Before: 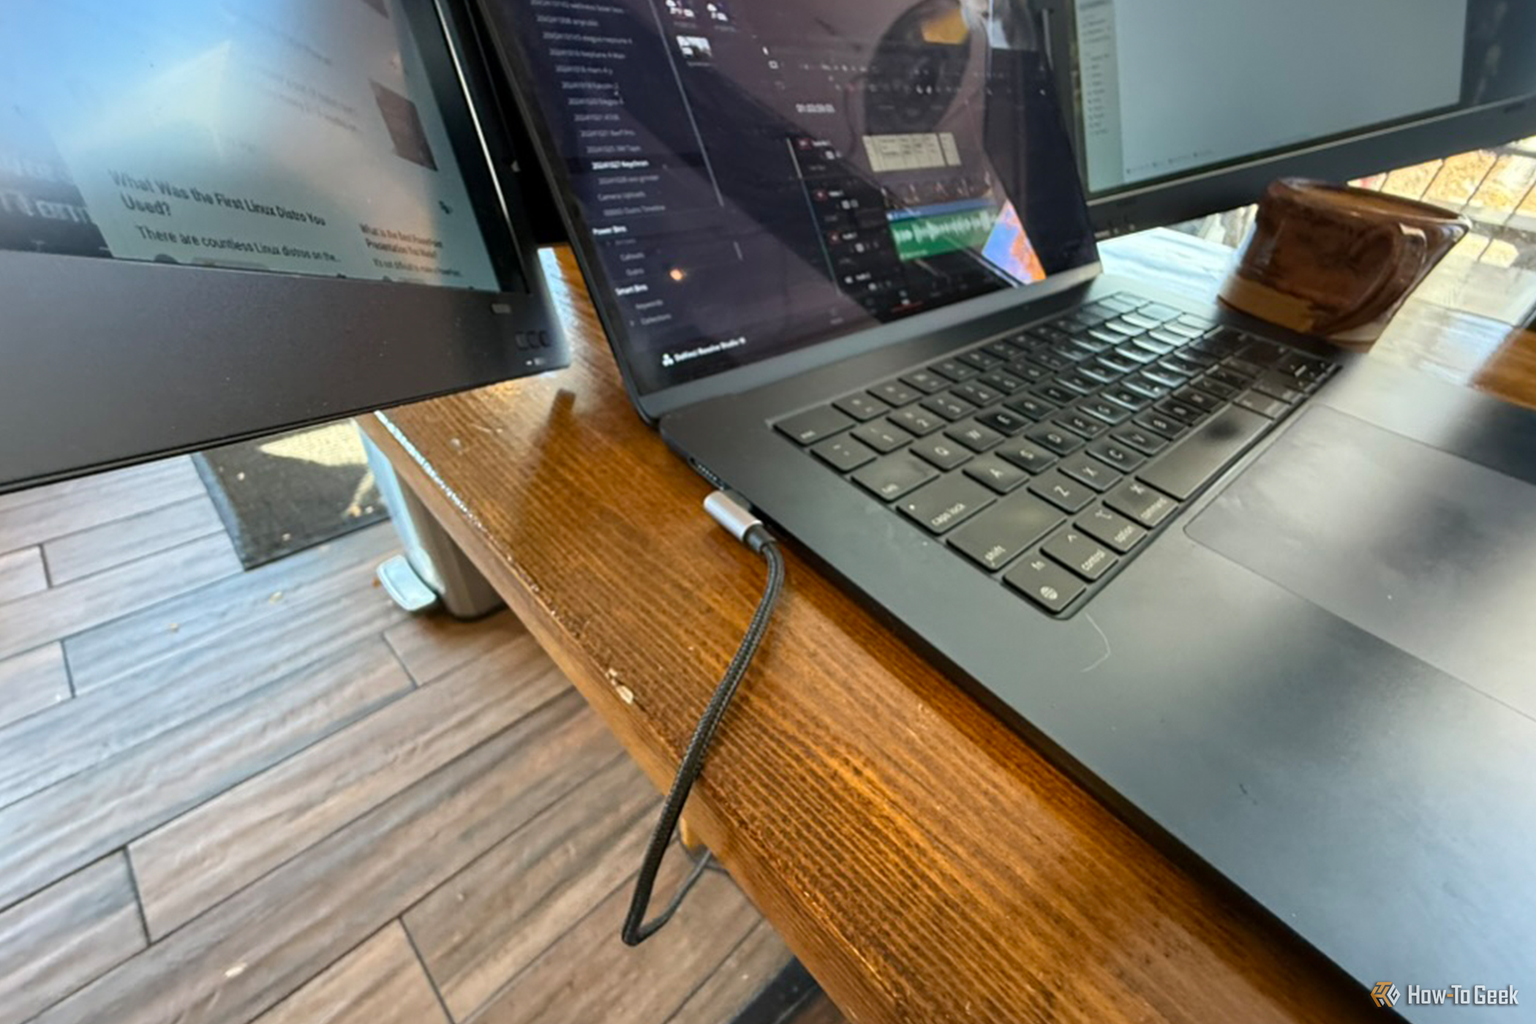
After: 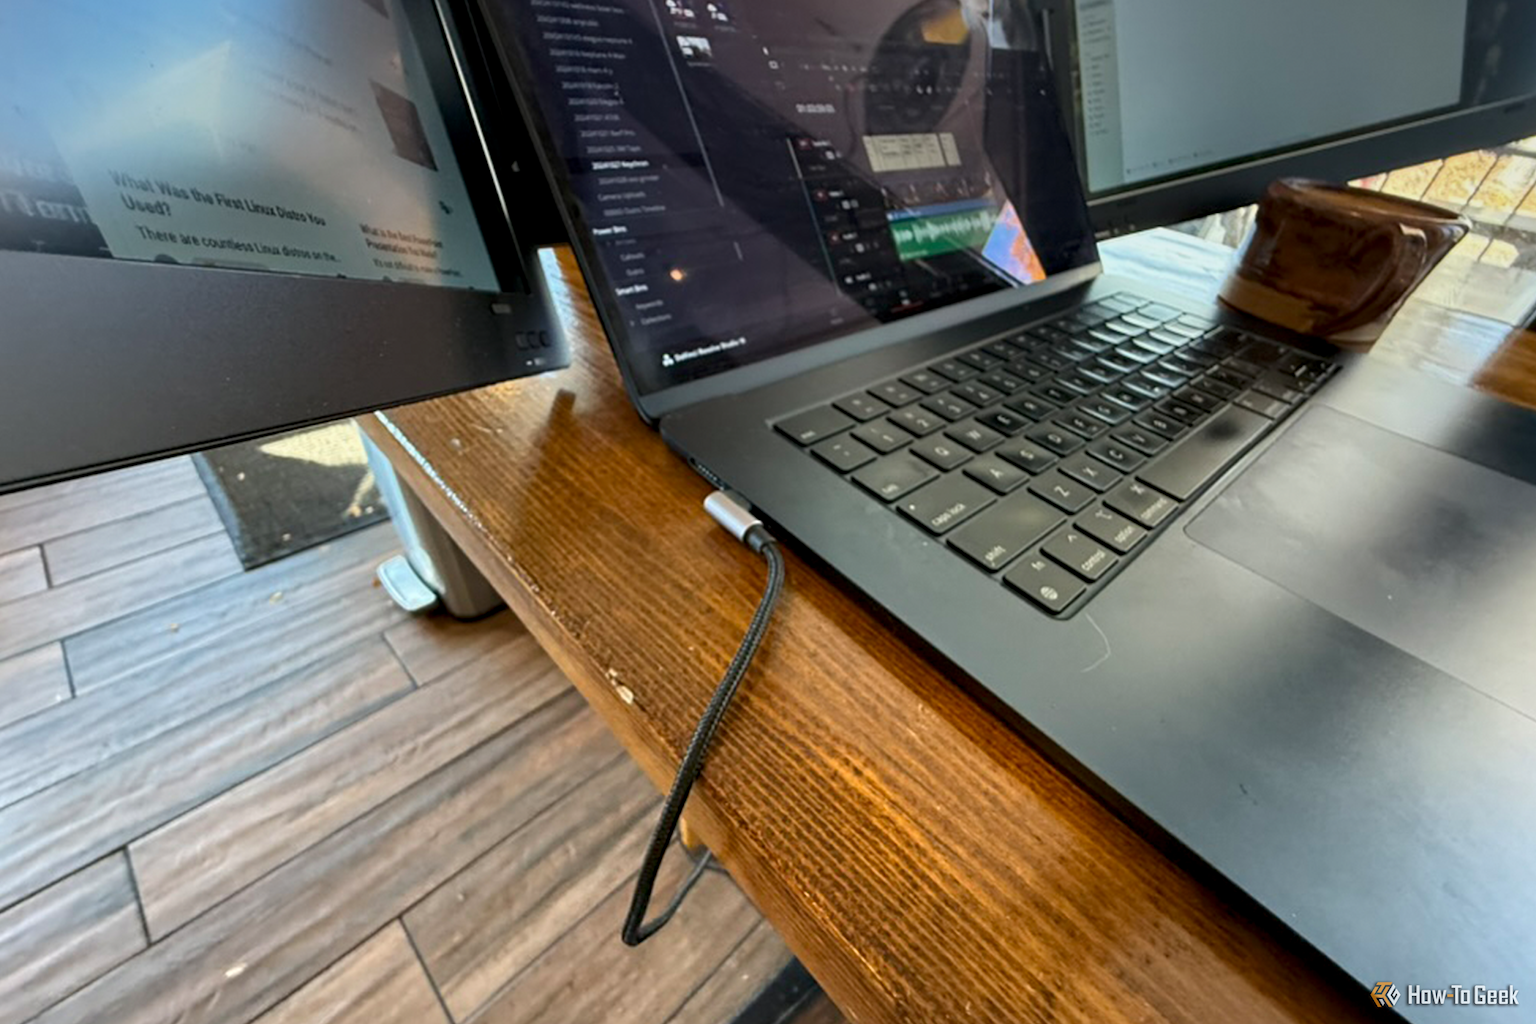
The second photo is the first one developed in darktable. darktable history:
contrast equalizer: octaves 7, y [[0.6 ×6], [0.55 ×6], [0 ×6], [0 ×6], [0 ×6]], mix 0.35
graduated density: on, module defaults
